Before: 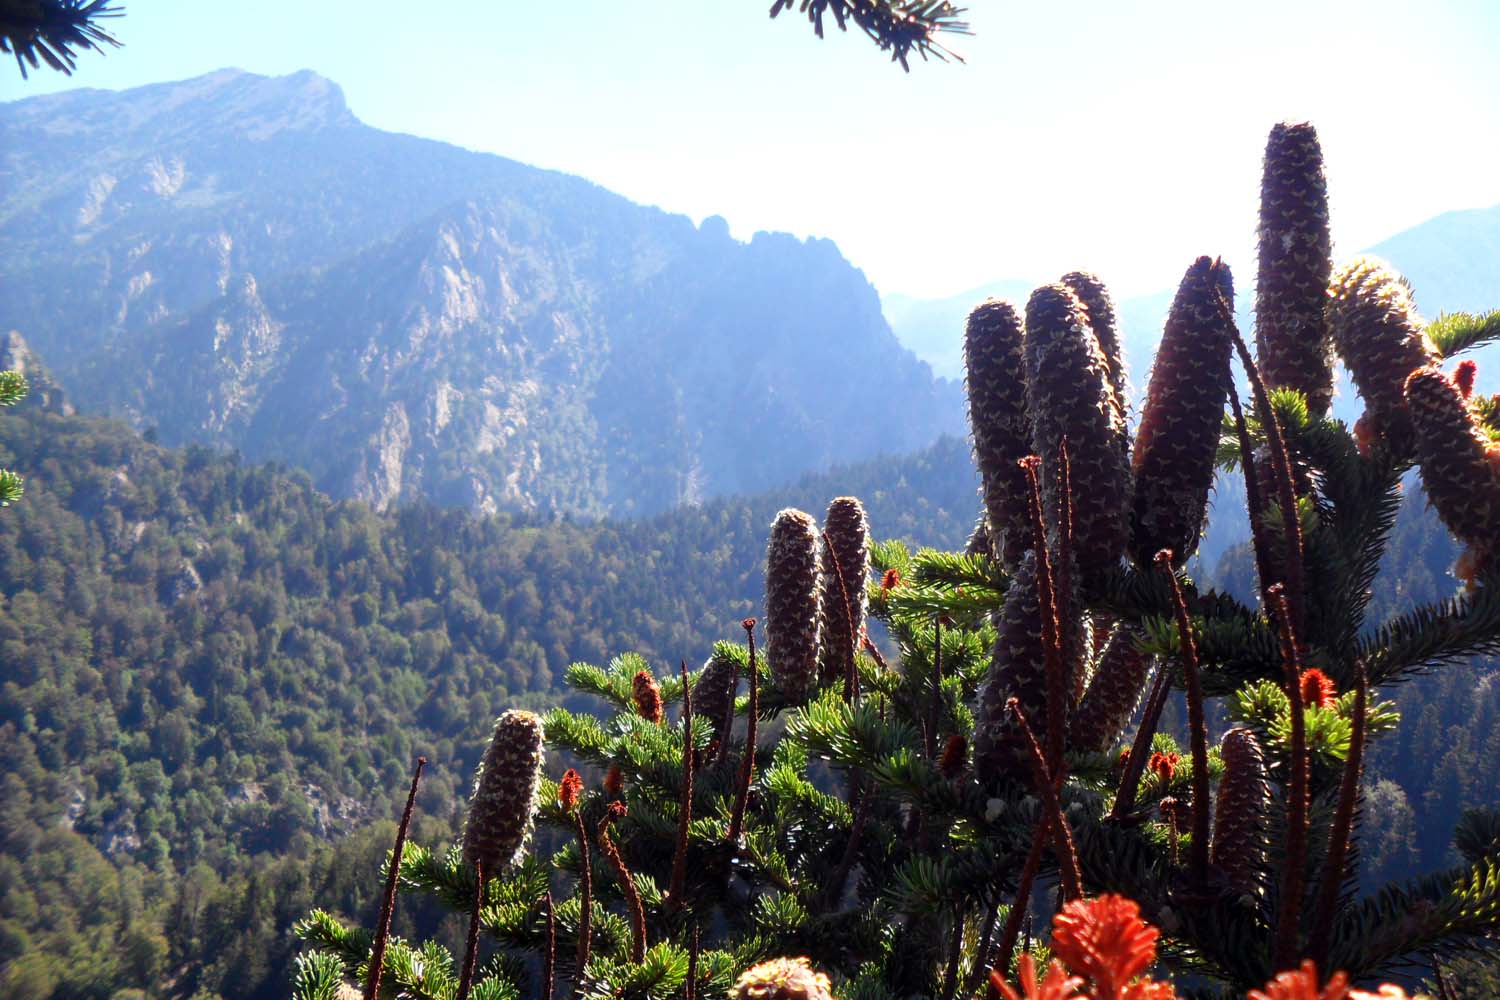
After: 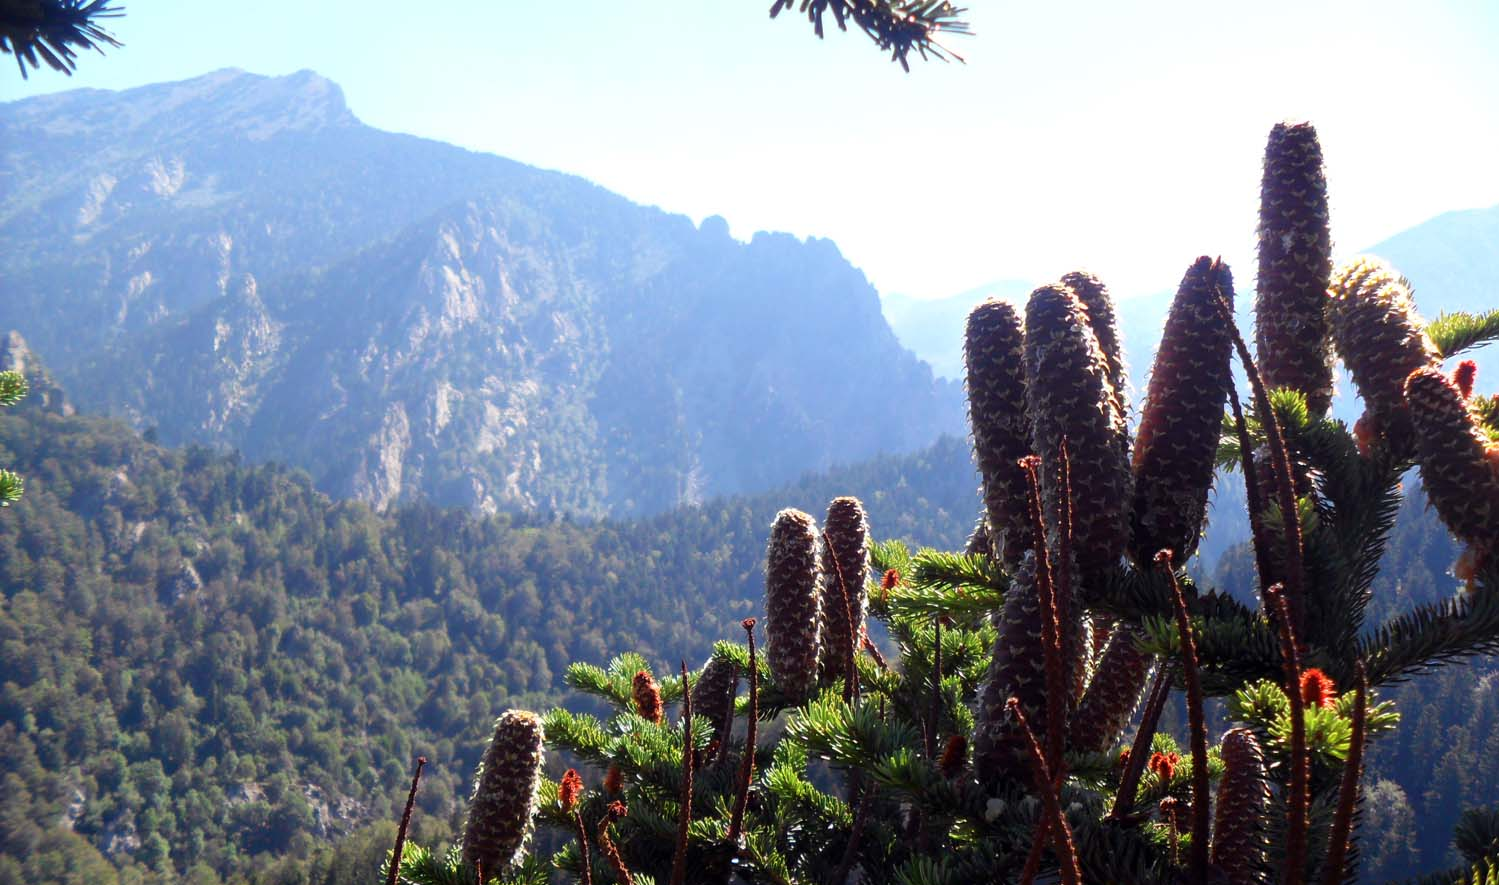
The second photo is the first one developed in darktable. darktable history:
color balance: output saturation 98.5%
crop and rotate: top 0%, bottom 11.49%
